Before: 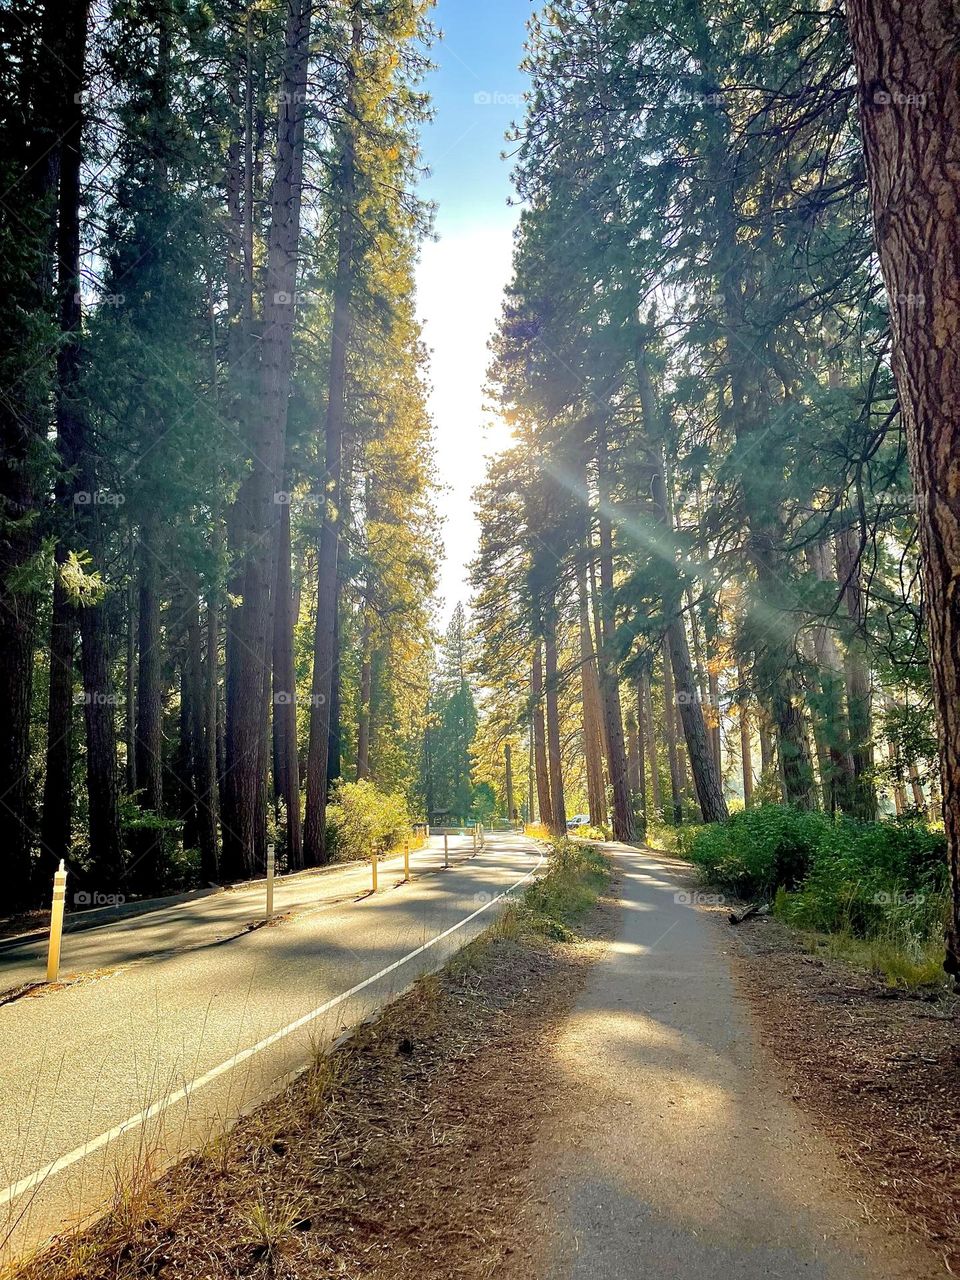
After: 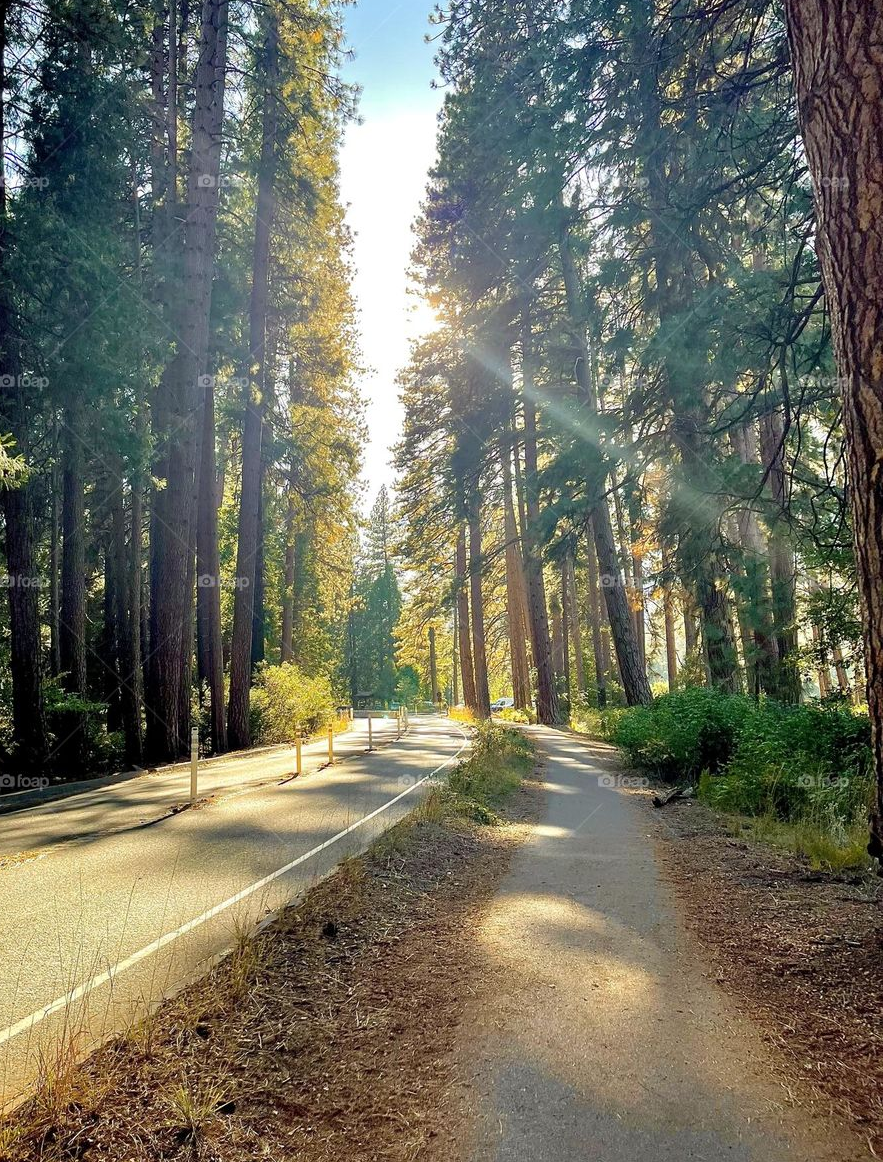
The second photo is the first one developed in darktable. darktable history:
crop and rotate: left 7.959%, top 9.184%
